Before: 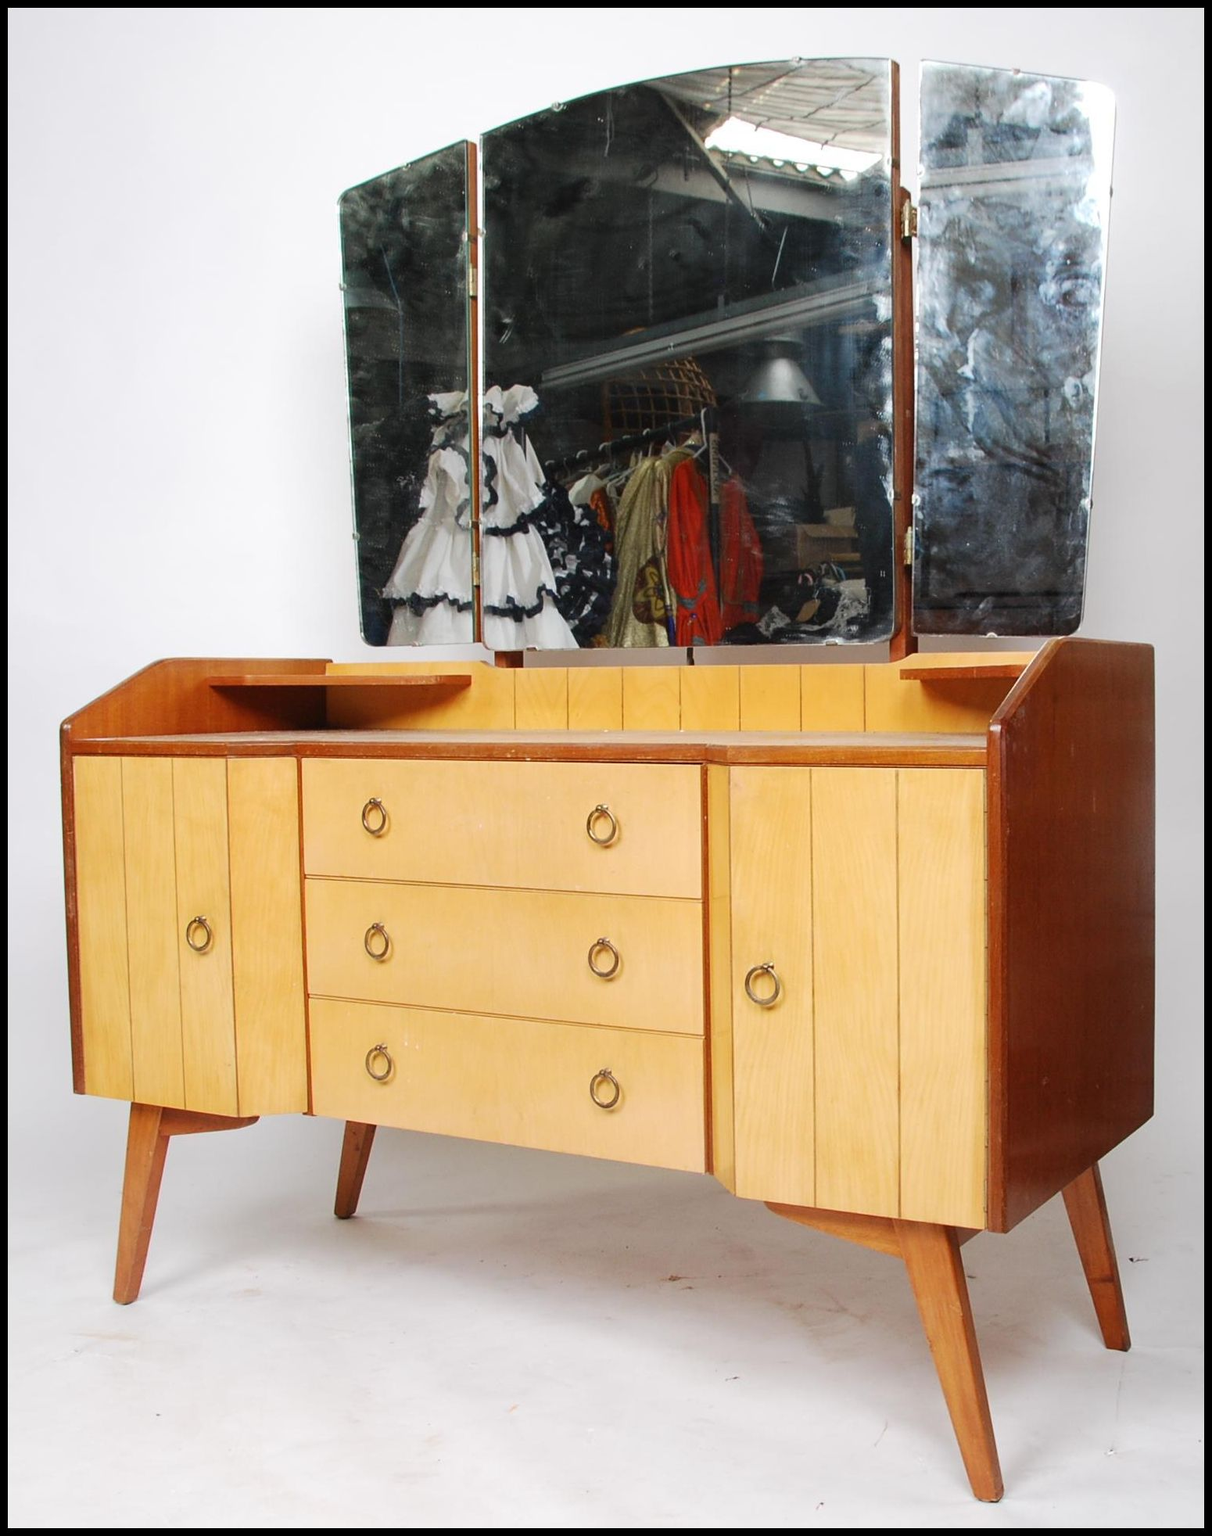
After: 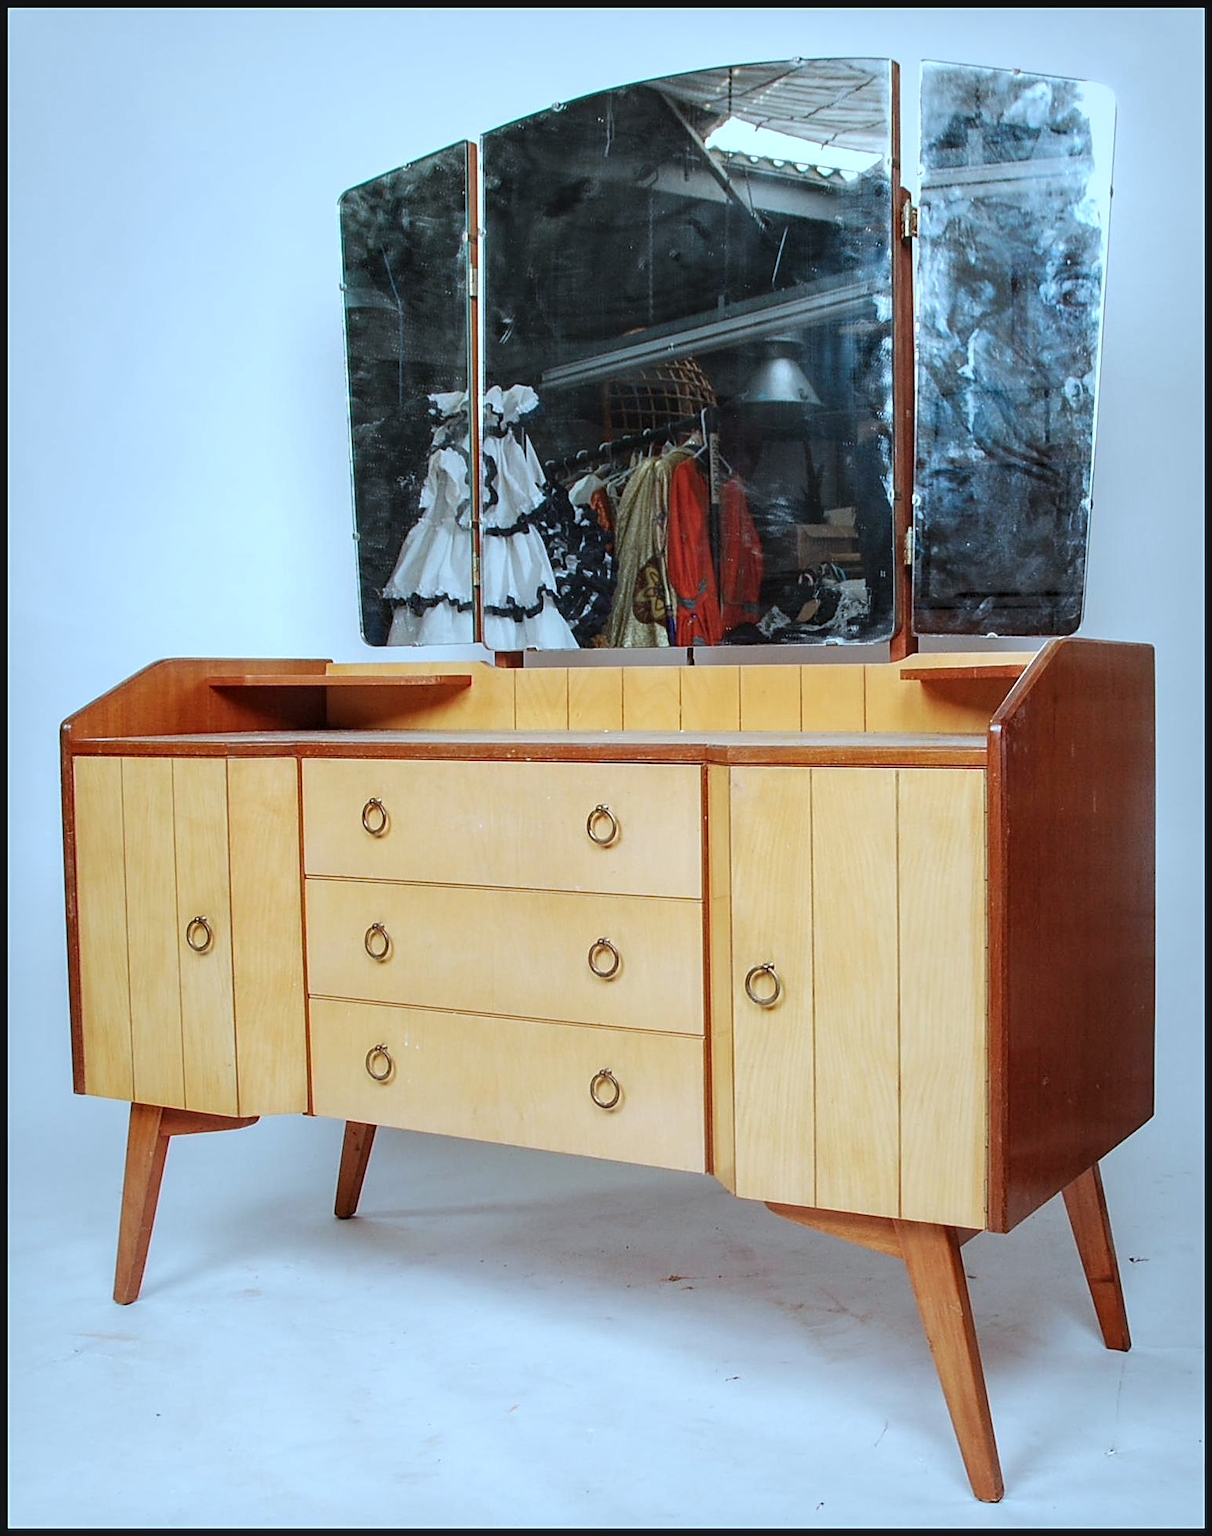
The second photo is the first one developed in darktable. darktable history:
color correction: highlights a* -9.73, highlights b* -21.22
sharpen: on, module defaults
local contrast: on, module defaults
